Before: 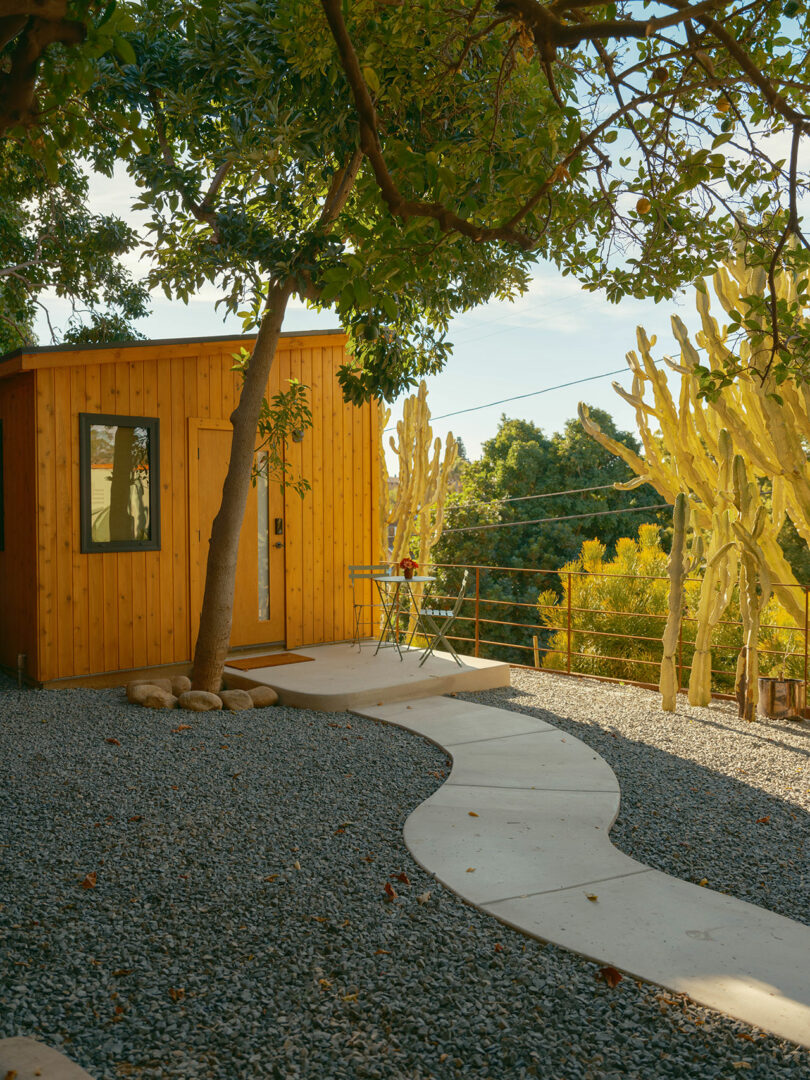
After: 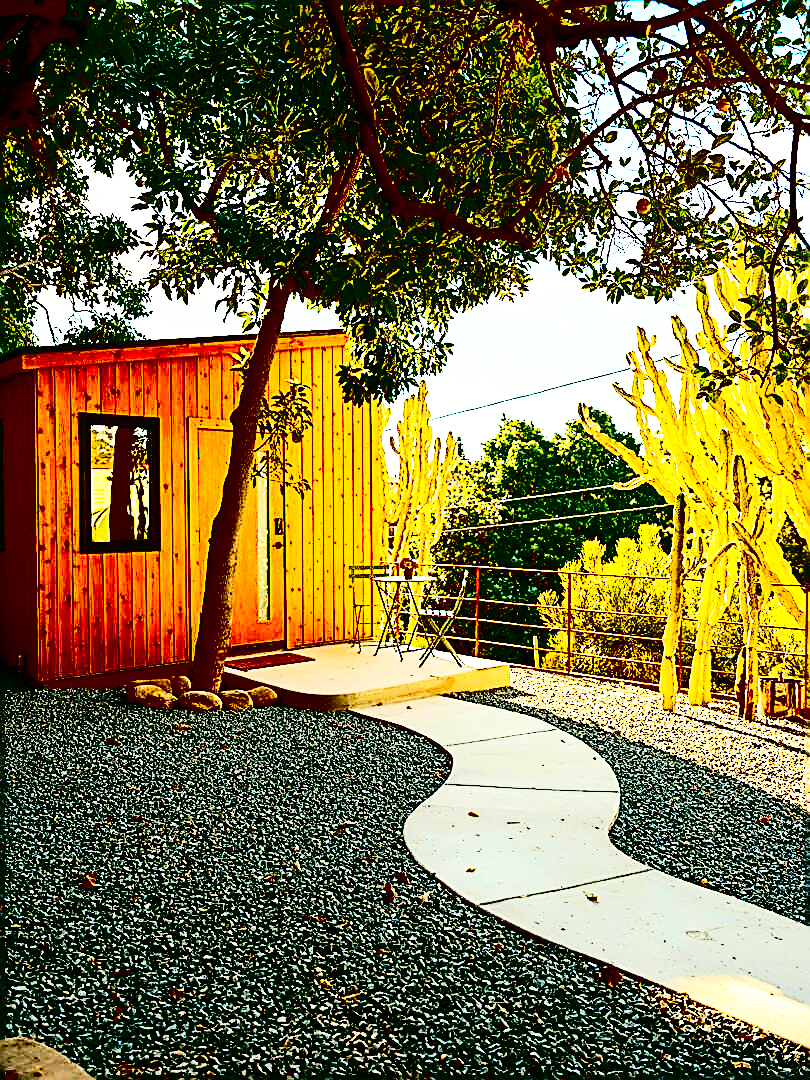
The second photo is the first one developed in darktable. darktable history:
sharpen: amount 2
base curve: curves: ch0 [(0, 0) (0.007, 0.004) (0.027, 0.03) (0.046, 0.07) (0.207, 0.54) (0.442, 0.872) (0.673, 0.972) (1, 1)], preserve colors none
contrast brightness saturation: contrast 0.77, brightness -1, saturation 1
